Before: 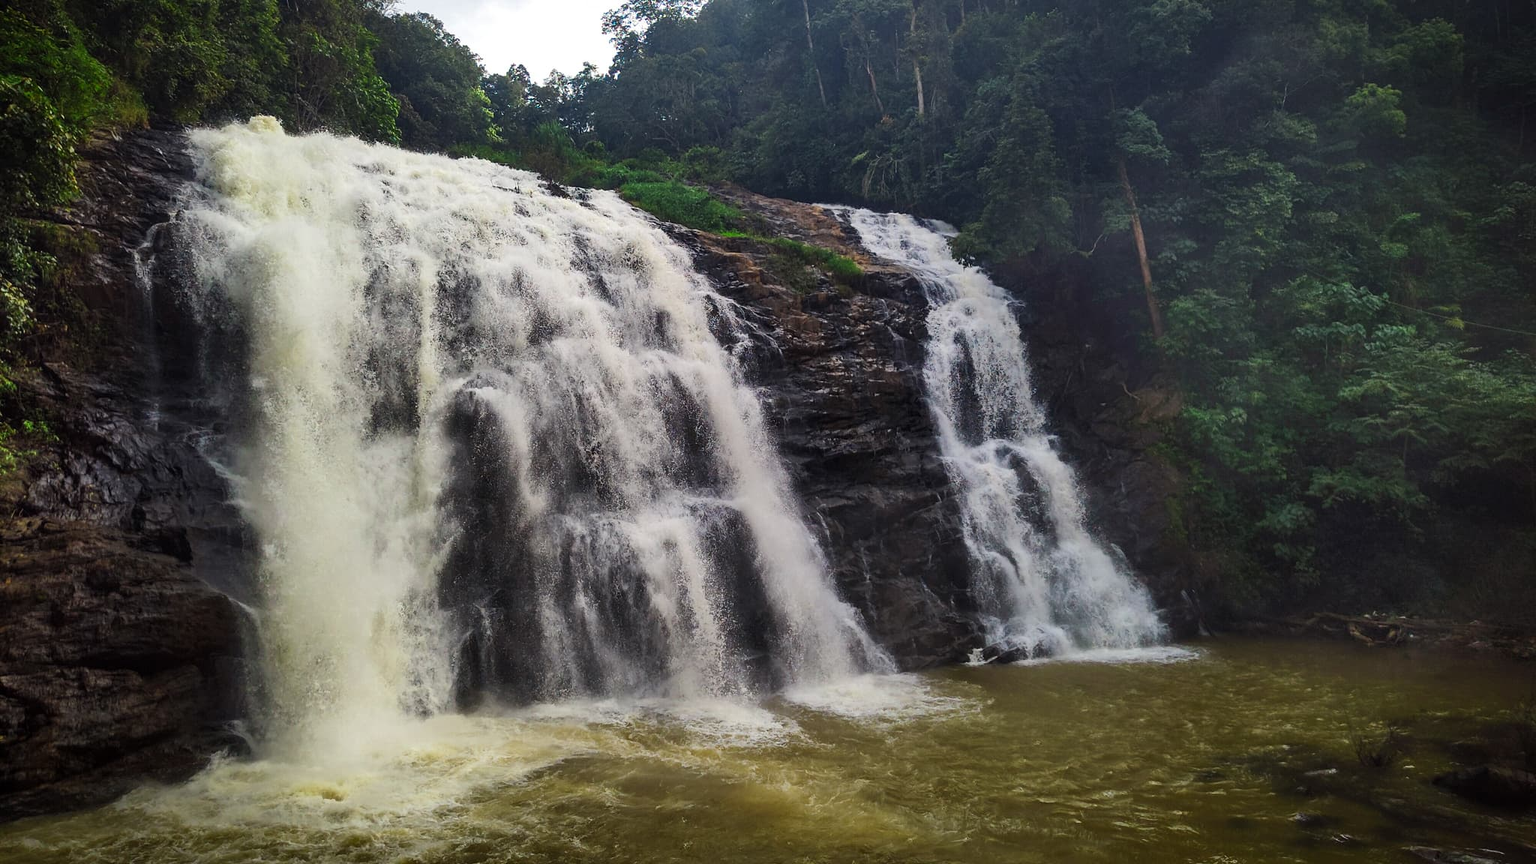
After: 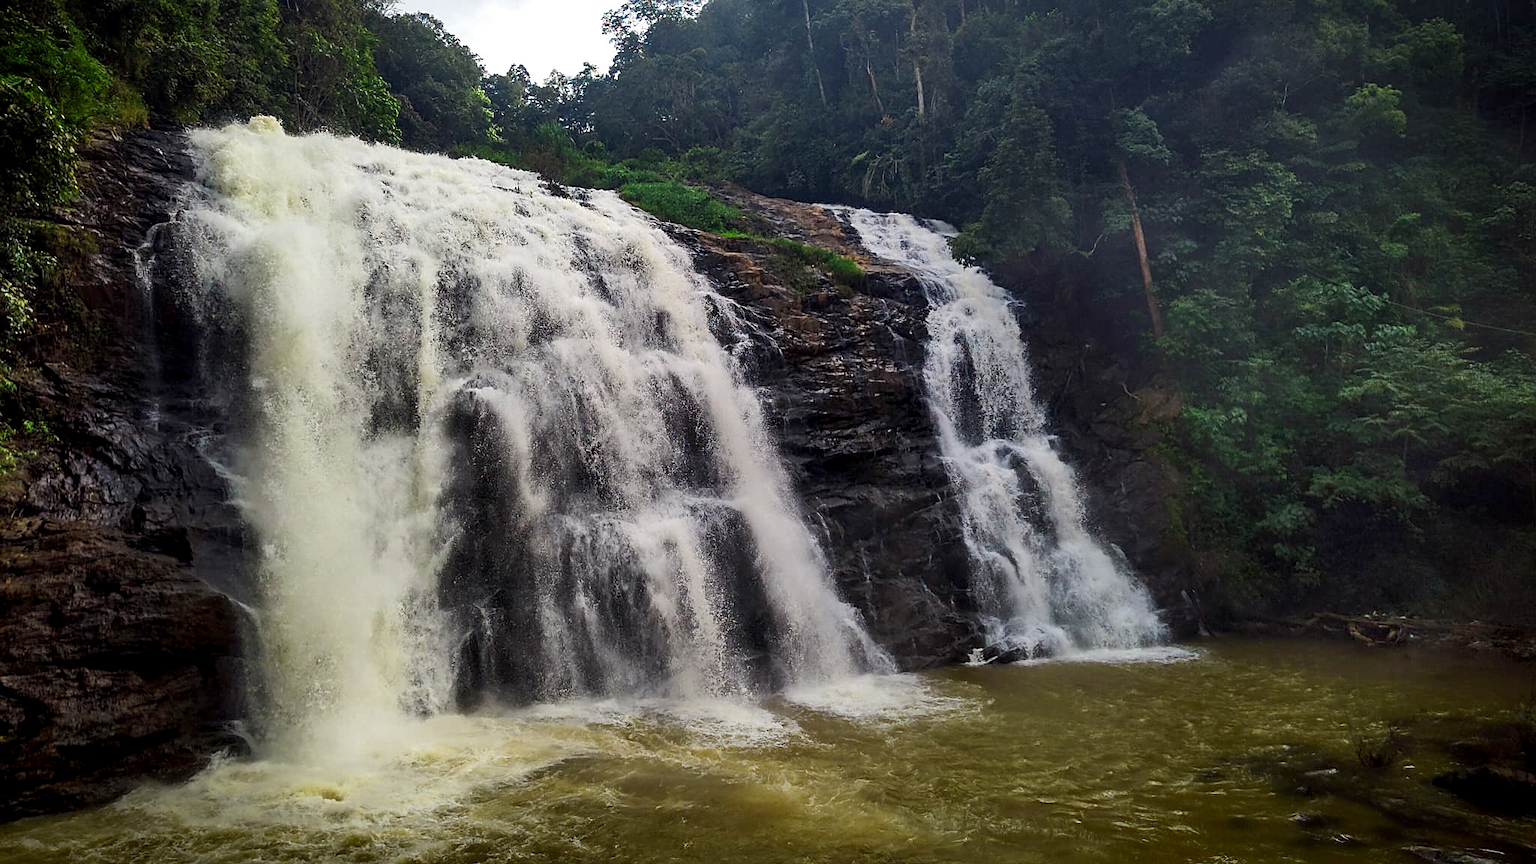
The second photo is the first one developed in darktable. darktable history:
sharpen: radius 1.872, amount 0.412, threshold 1.148
exposure: black level correction 0.005, exposure 0.016 EV, compensate highlight preservation false
